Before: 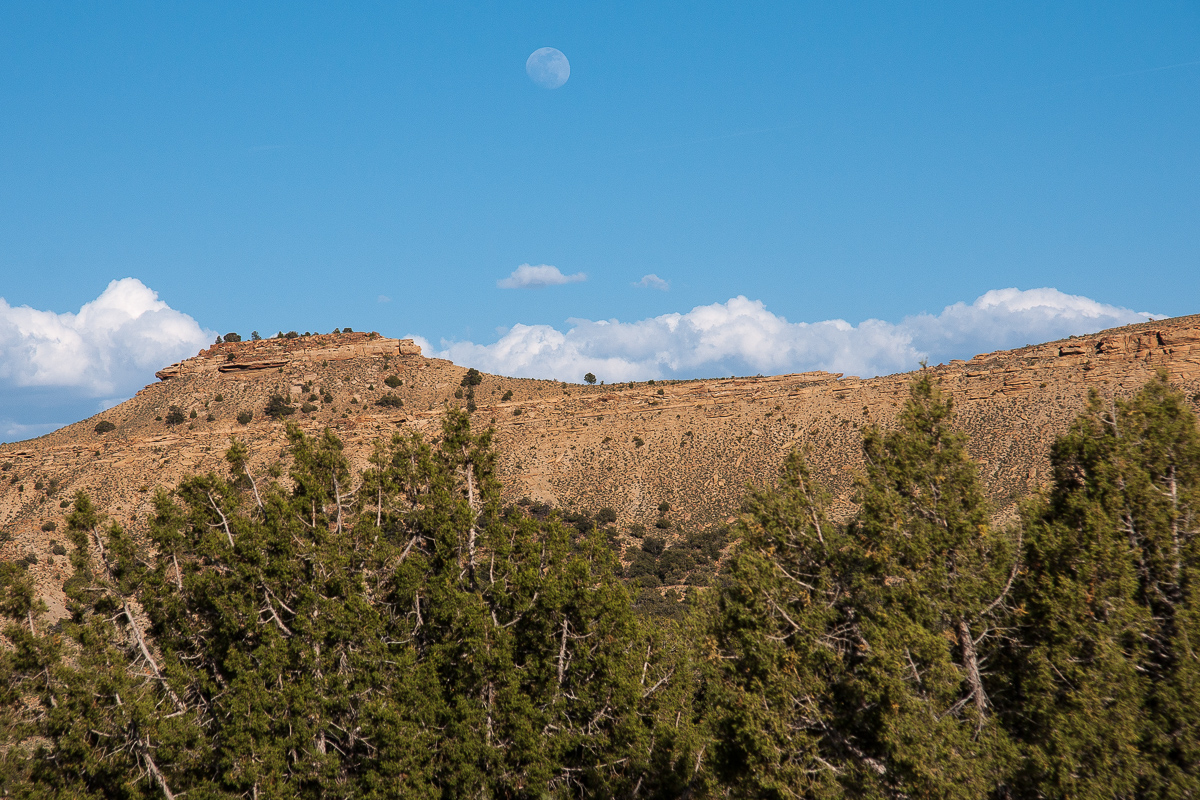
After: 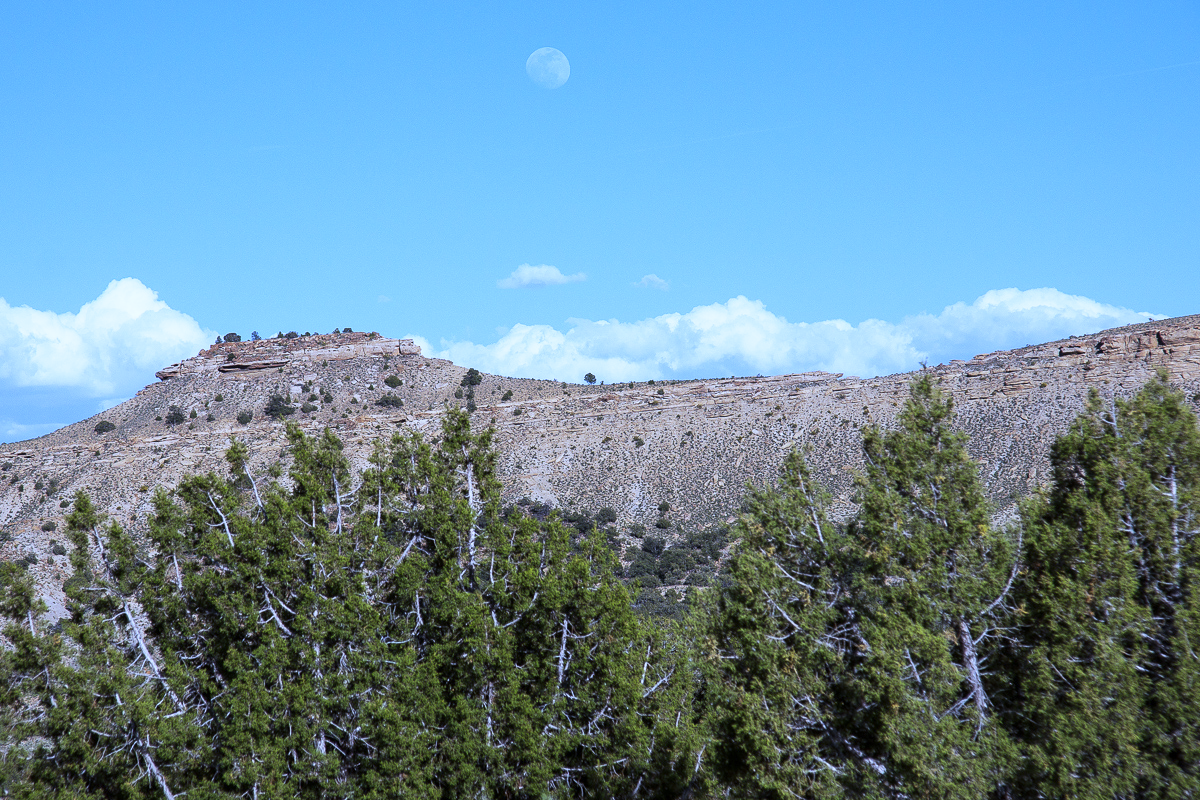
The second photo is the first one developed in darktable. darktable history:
white balance: red 0.766, blue 1.537
base curve: curves: ch0 [(0, 0) (0.579, 0.807) (1, 1)], preserve colors none
